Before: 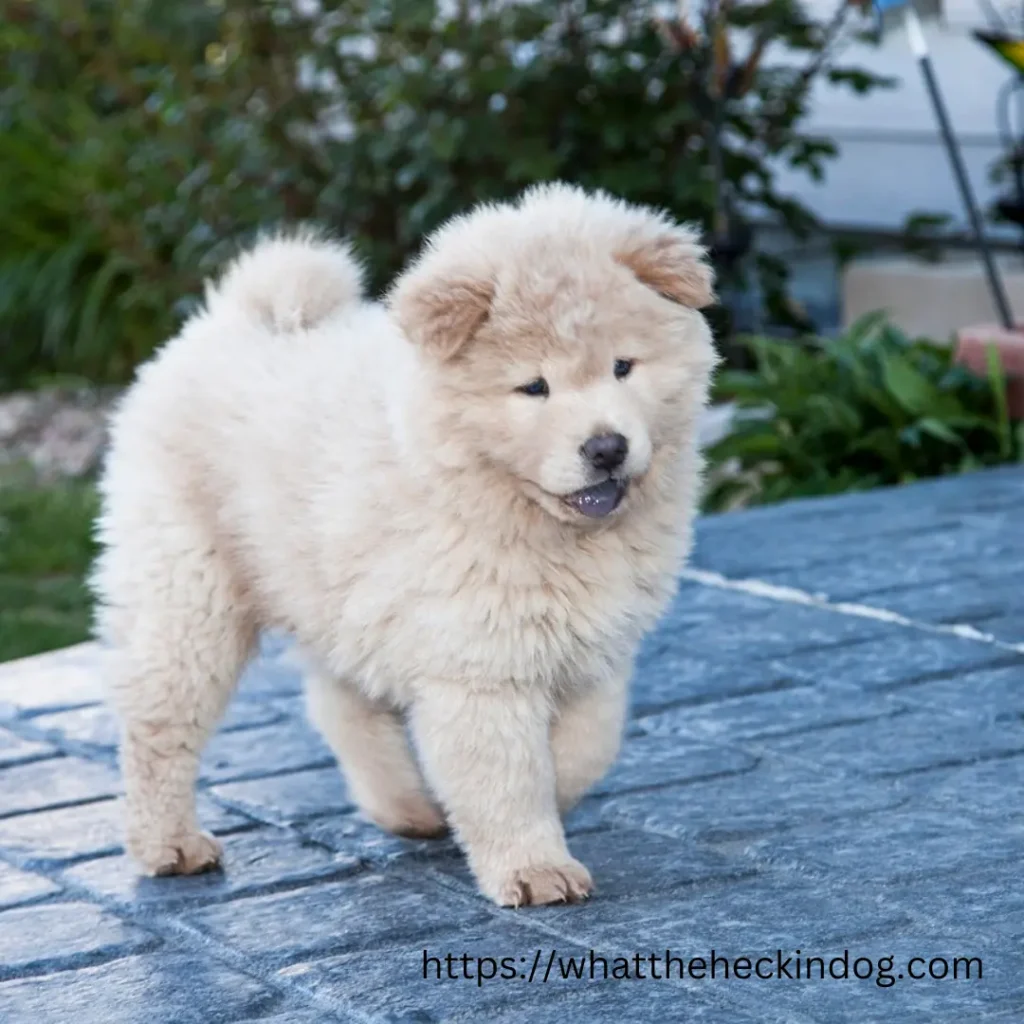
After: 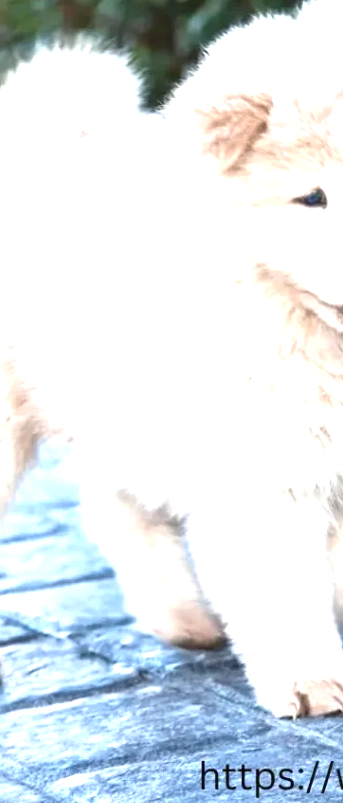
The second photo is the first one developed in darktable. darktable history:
crop and rotate: left 21.77%, top 18.528%, right 44.676%, bottom 2.997%
exposure: black level correction 0, exposure 1.35 EV, compensate exposure bias true, compensate highlight preservation false
